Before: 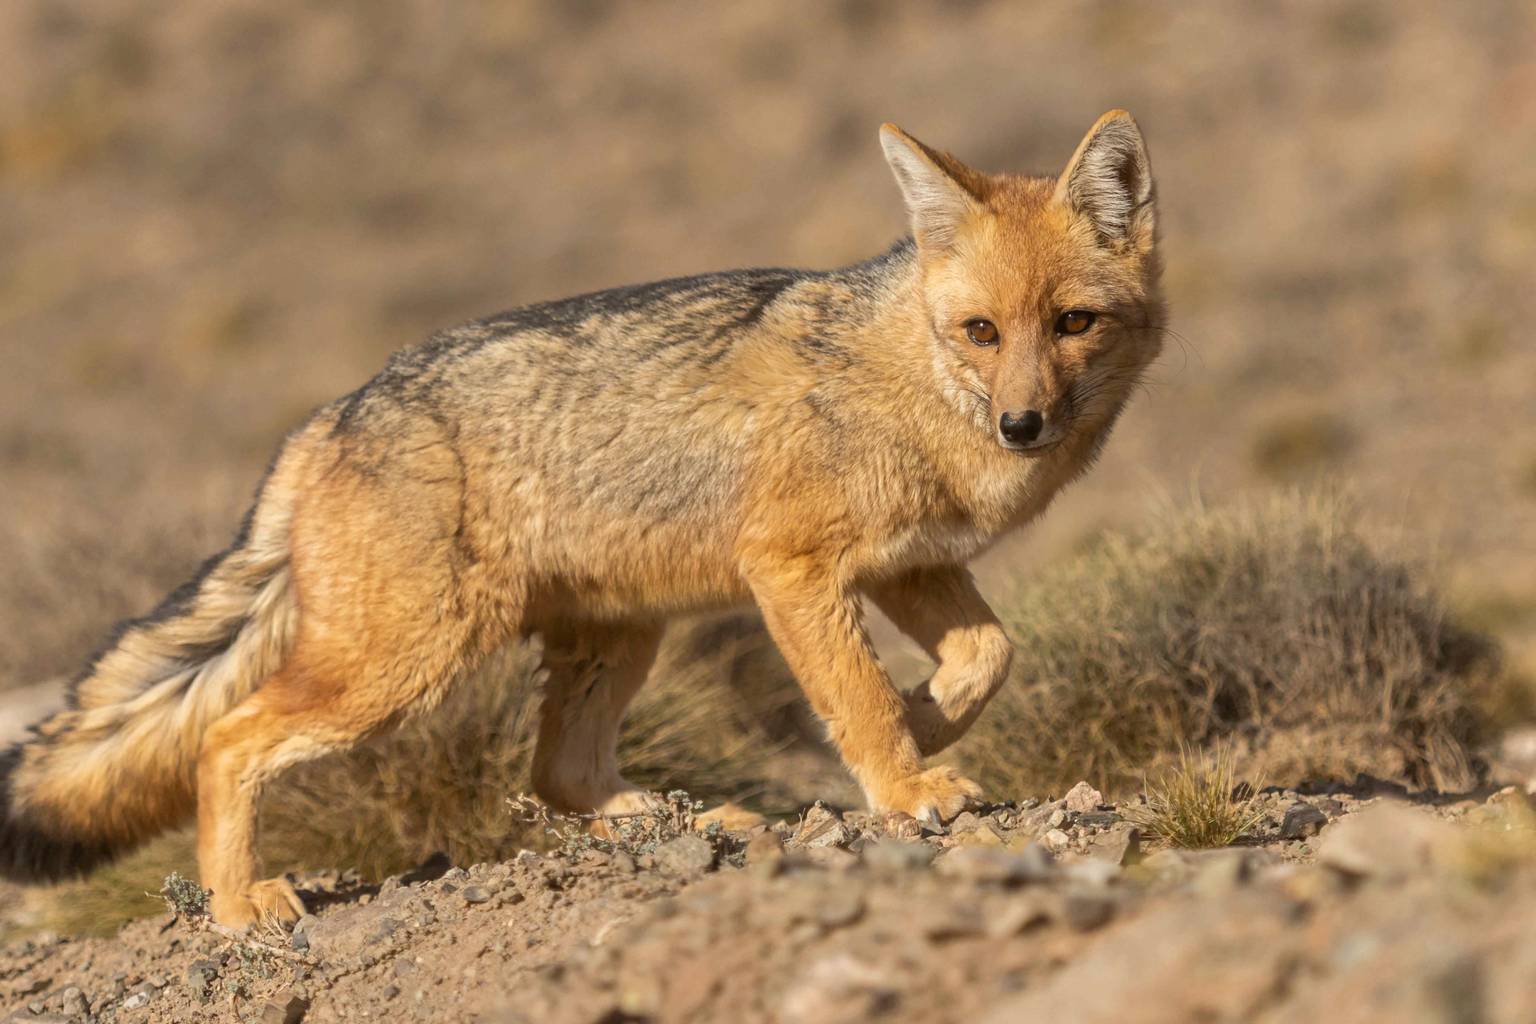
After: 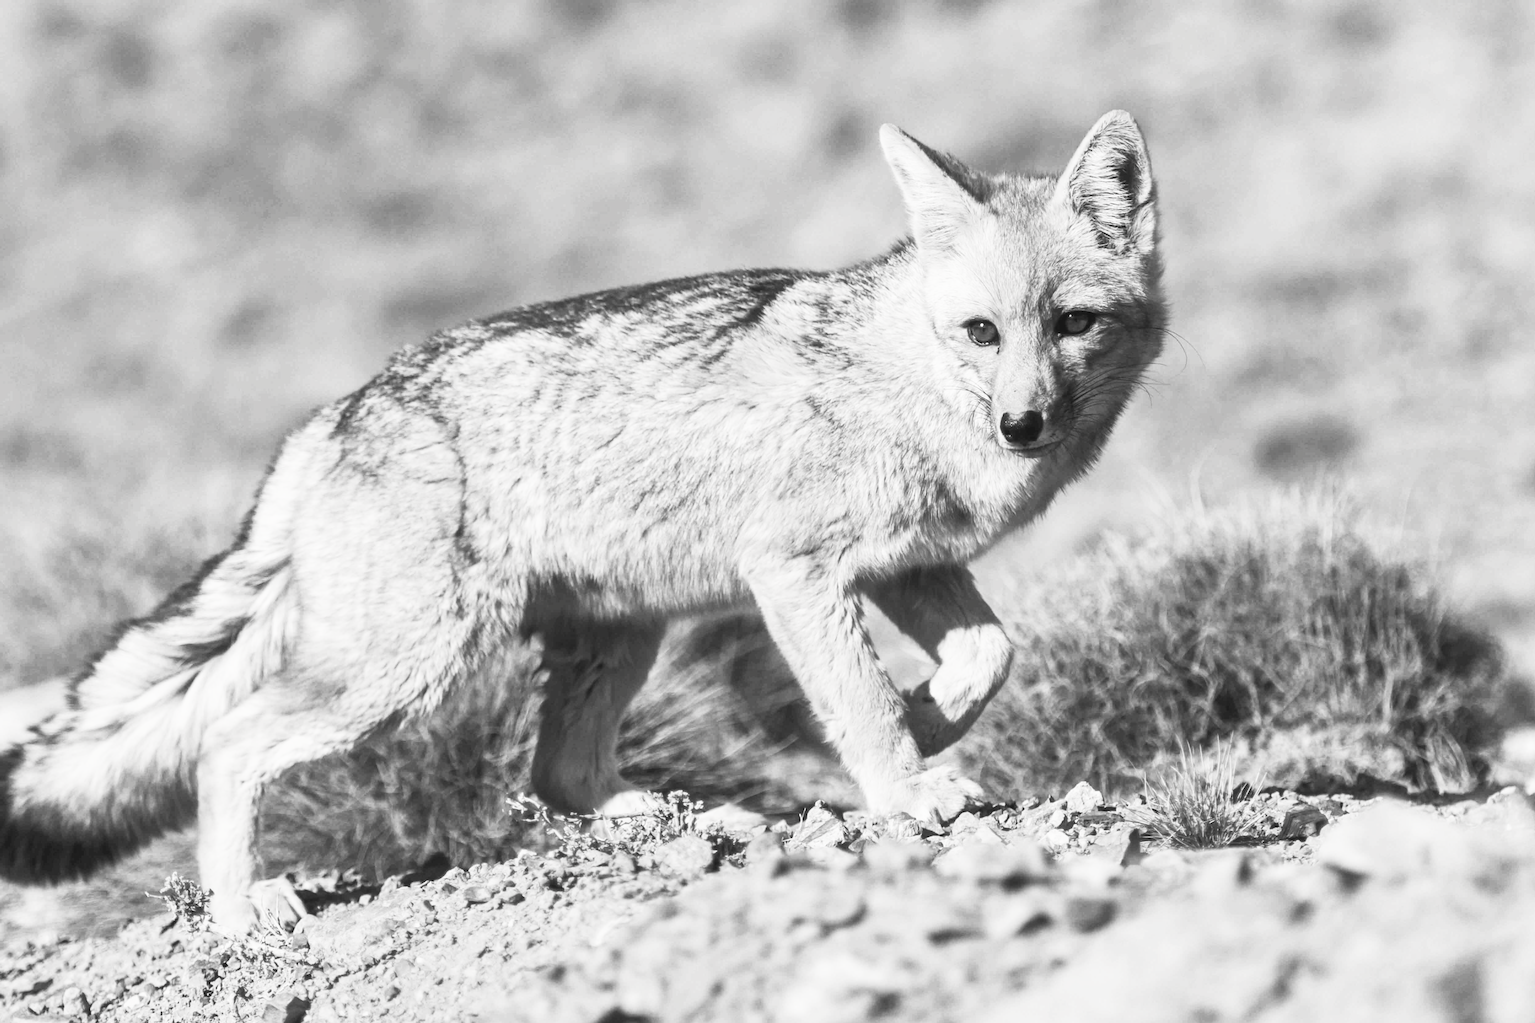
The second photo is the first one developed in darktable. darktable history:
contrast brightness saturation: contrast 0.534, brightness 0.456, saturation -0.993
